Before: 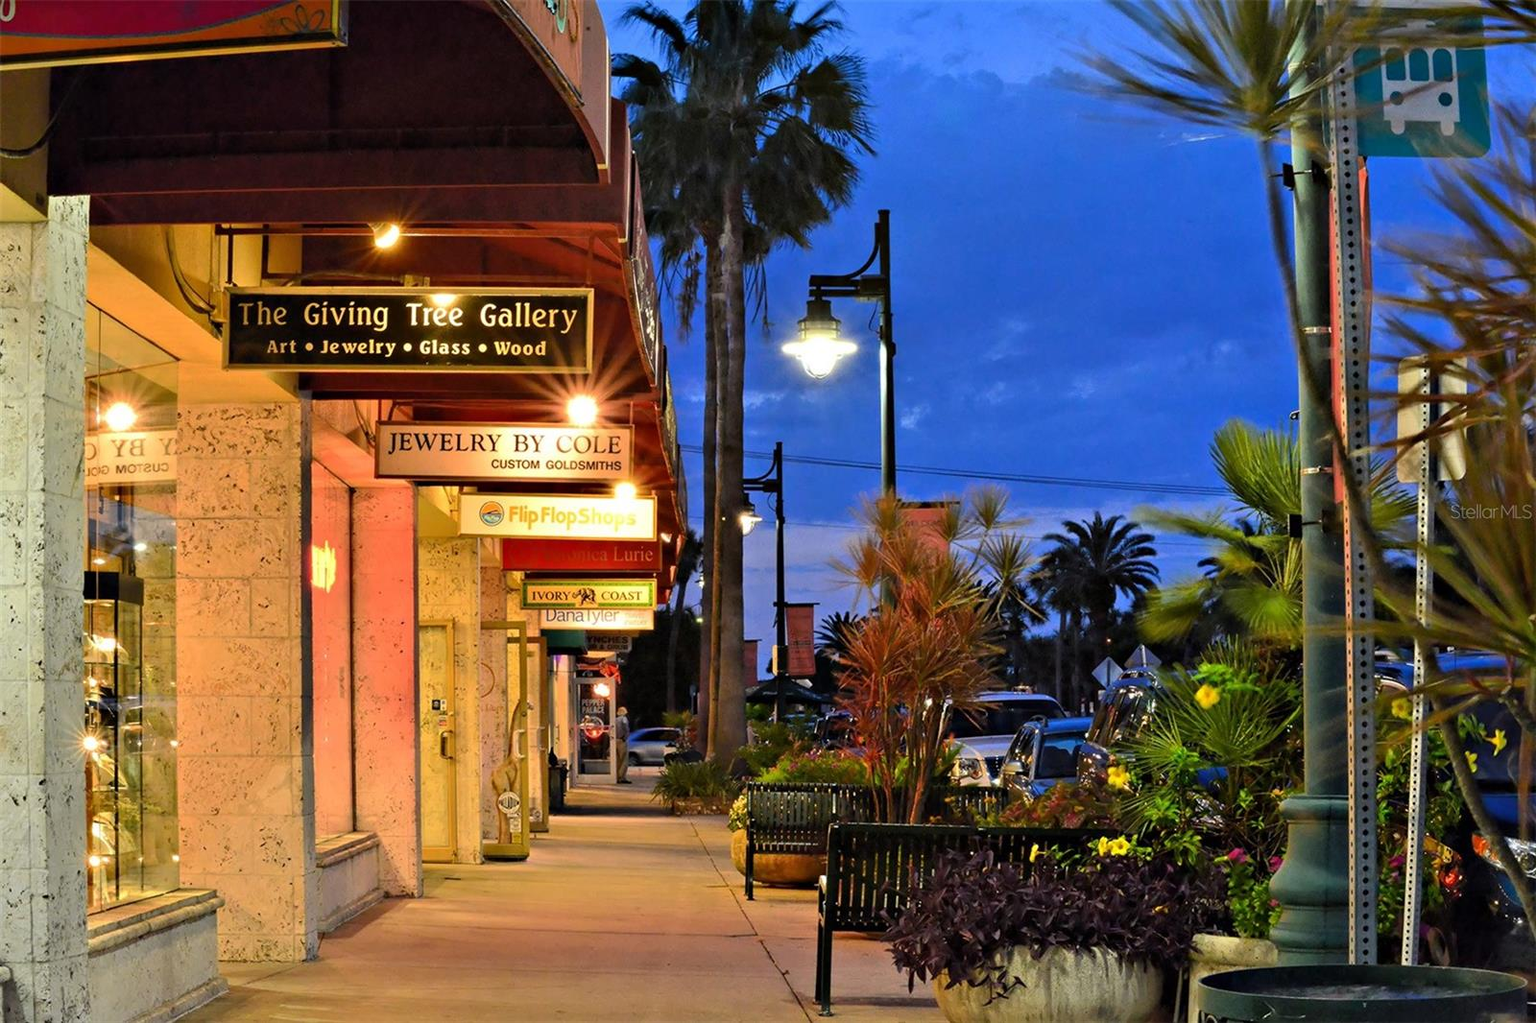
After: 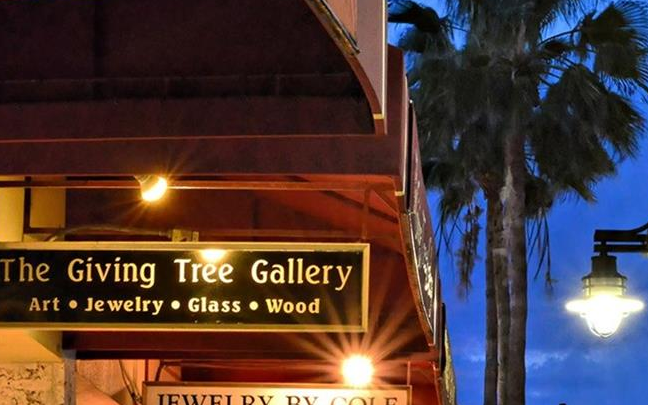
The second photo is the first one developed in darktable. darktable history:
crop: left 15.598%, top 5.432%, right 43.843%, bottom 56.508%
